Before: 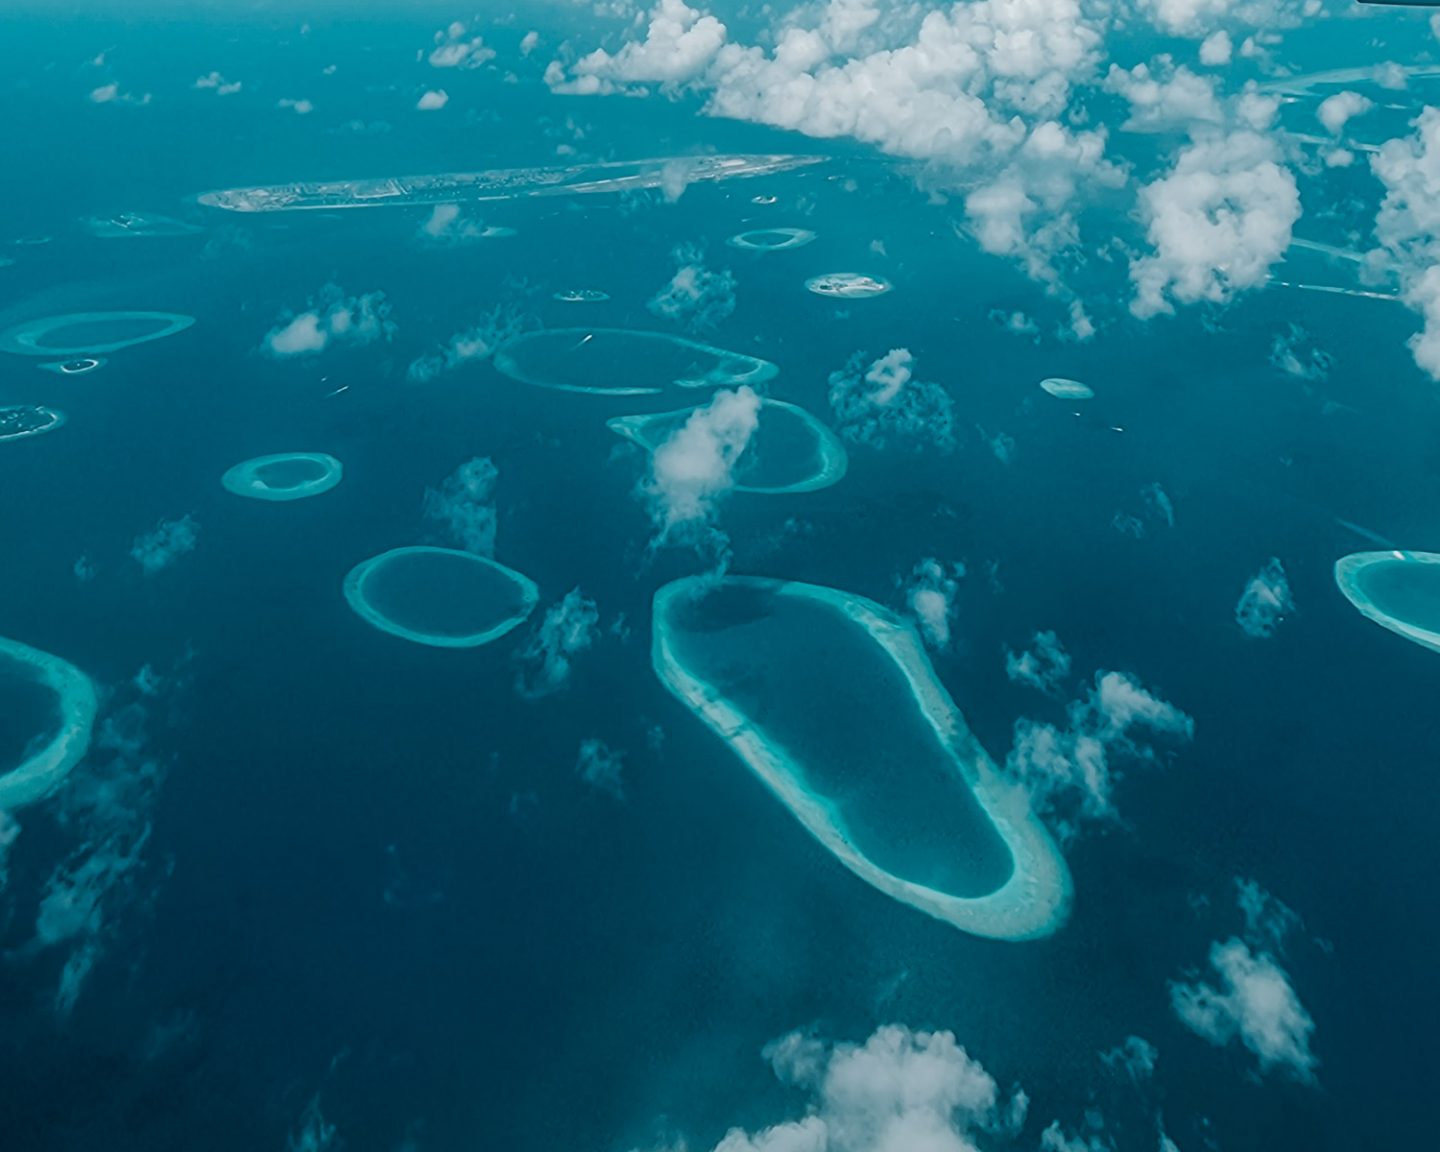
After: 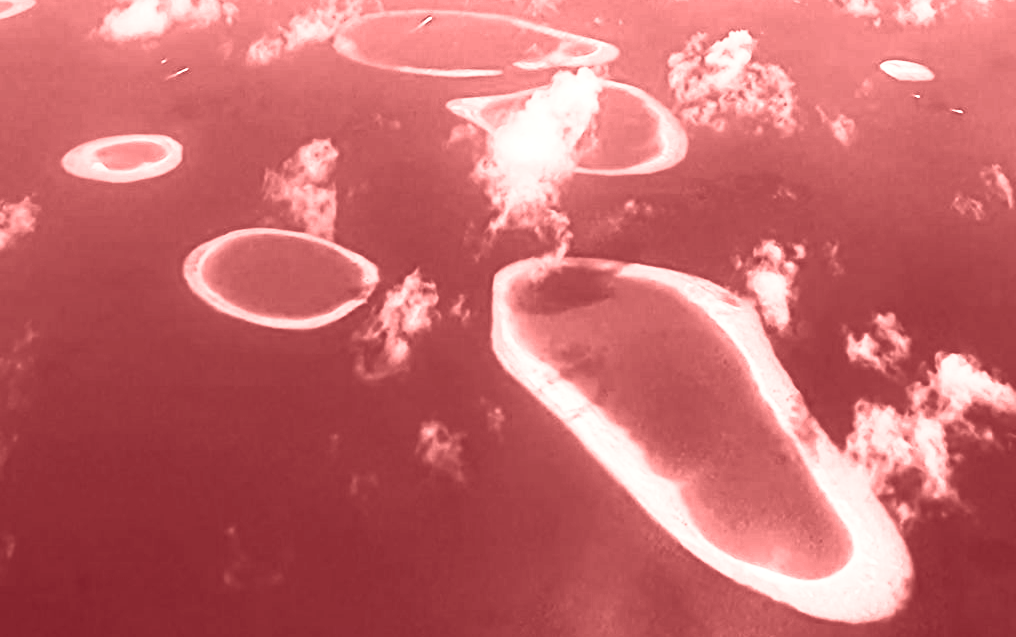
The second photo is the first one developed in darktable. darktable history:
exposure: exposure 0.2 EV, compensate highlight preservation false
colorize: saturation 60%, source mix 100%
crop: left 11.123%, top 27.61%, right 18.3%, bottom 17.034%
tone equalizer: -8 EV -0.417 EV, -7 EV -0.389 EV, -6 EV -0.333 EV, -5 EV -0.222 EV, -3 EV 0.222 EV, -2 EV 0.333 EV, -1 EV 0.389 EV, +0 EV 0.417 EV, edges refinement/feathering 500, mask exposure compensation -1.57 EV, preserve details no
contrast brightness saturation: contrast 0.53, brightness 0.47, saturation -1
color balance rgb: perceptual saturation grading › global saturation 20%, perceptual saturation grading › highlights -25%, perceptual saturation grading › shadows 50.52%, global vibrance 40.24%
color correction: highlights a* 10.32, highlights b* 14.66, shadows a* -9.59, shadows b* -15.02
